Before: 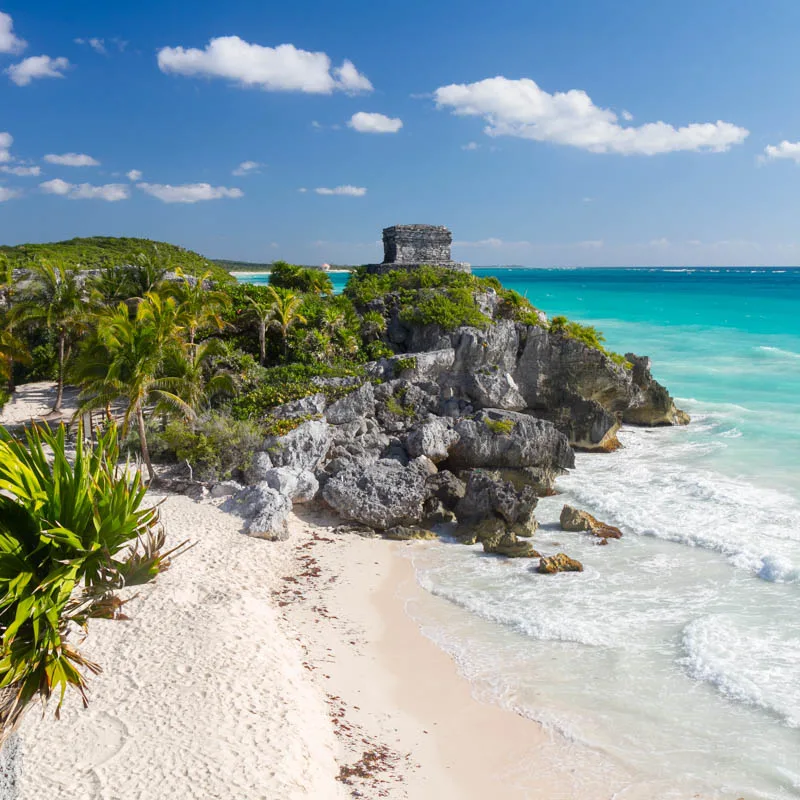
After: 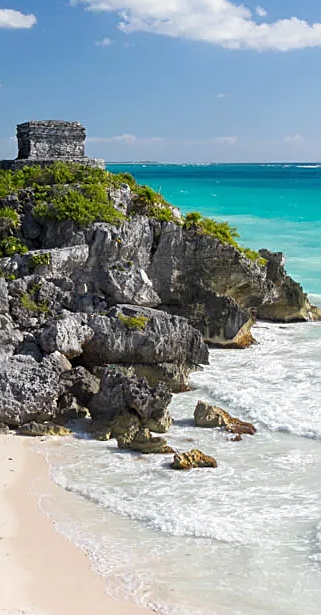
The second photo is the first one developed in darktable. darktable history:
levels: levels [0.026, 0.507, 0.987]
sharpen: on, module defaults
crop: left 45.842%, top 13.021%, right 14.025%, bottom 10.08%
